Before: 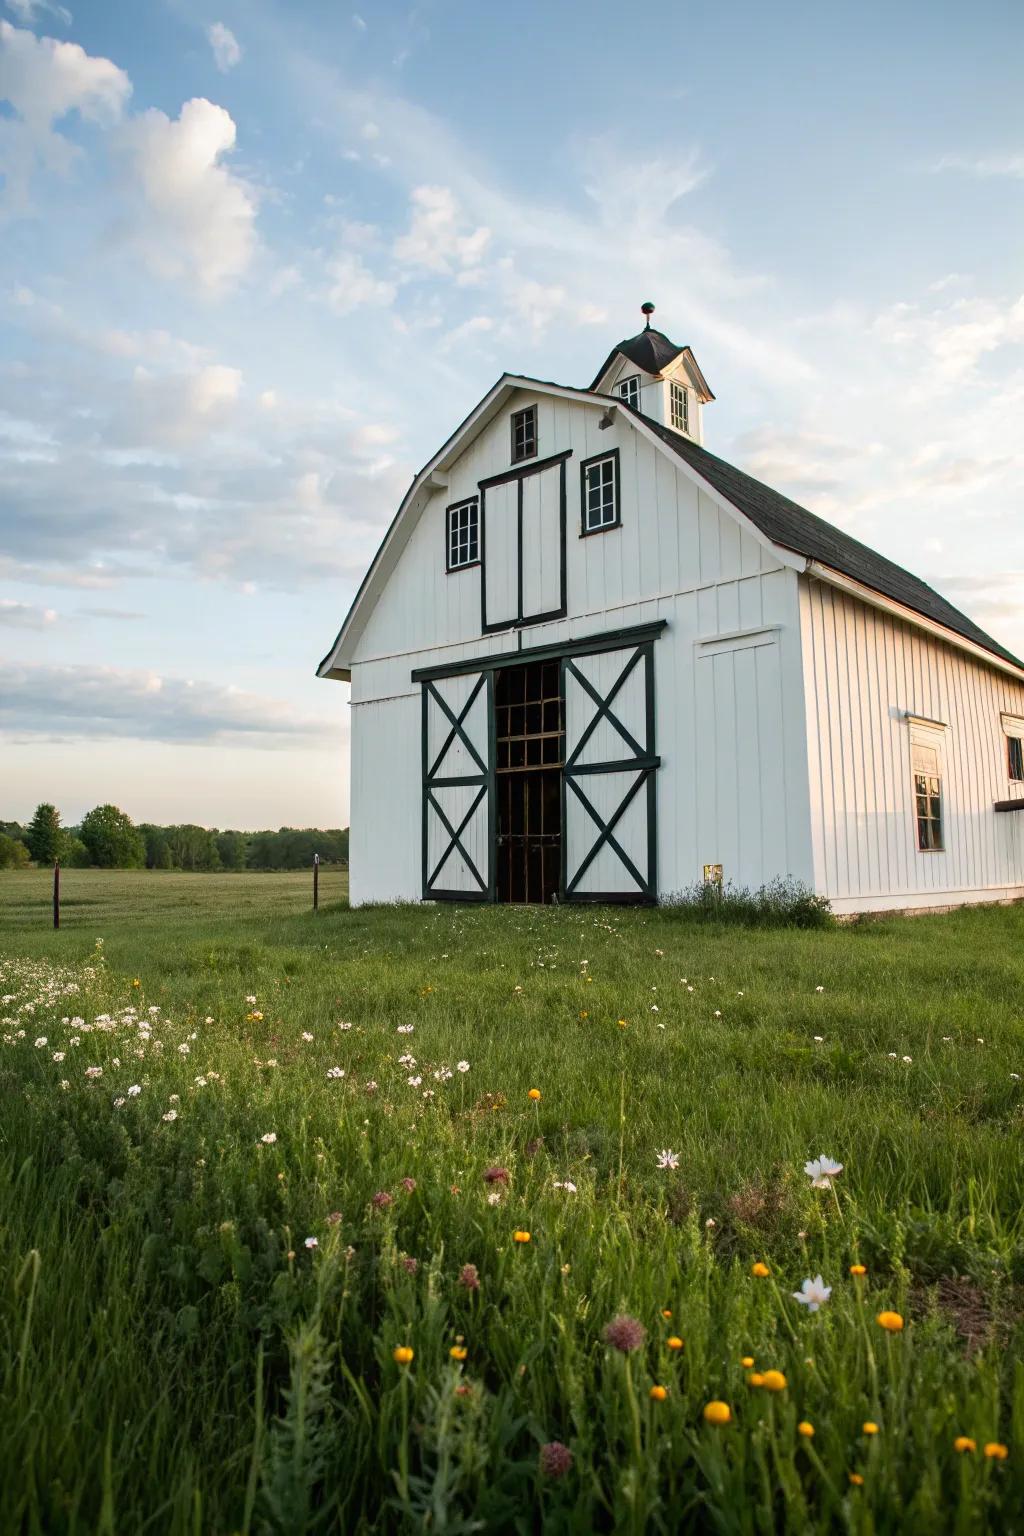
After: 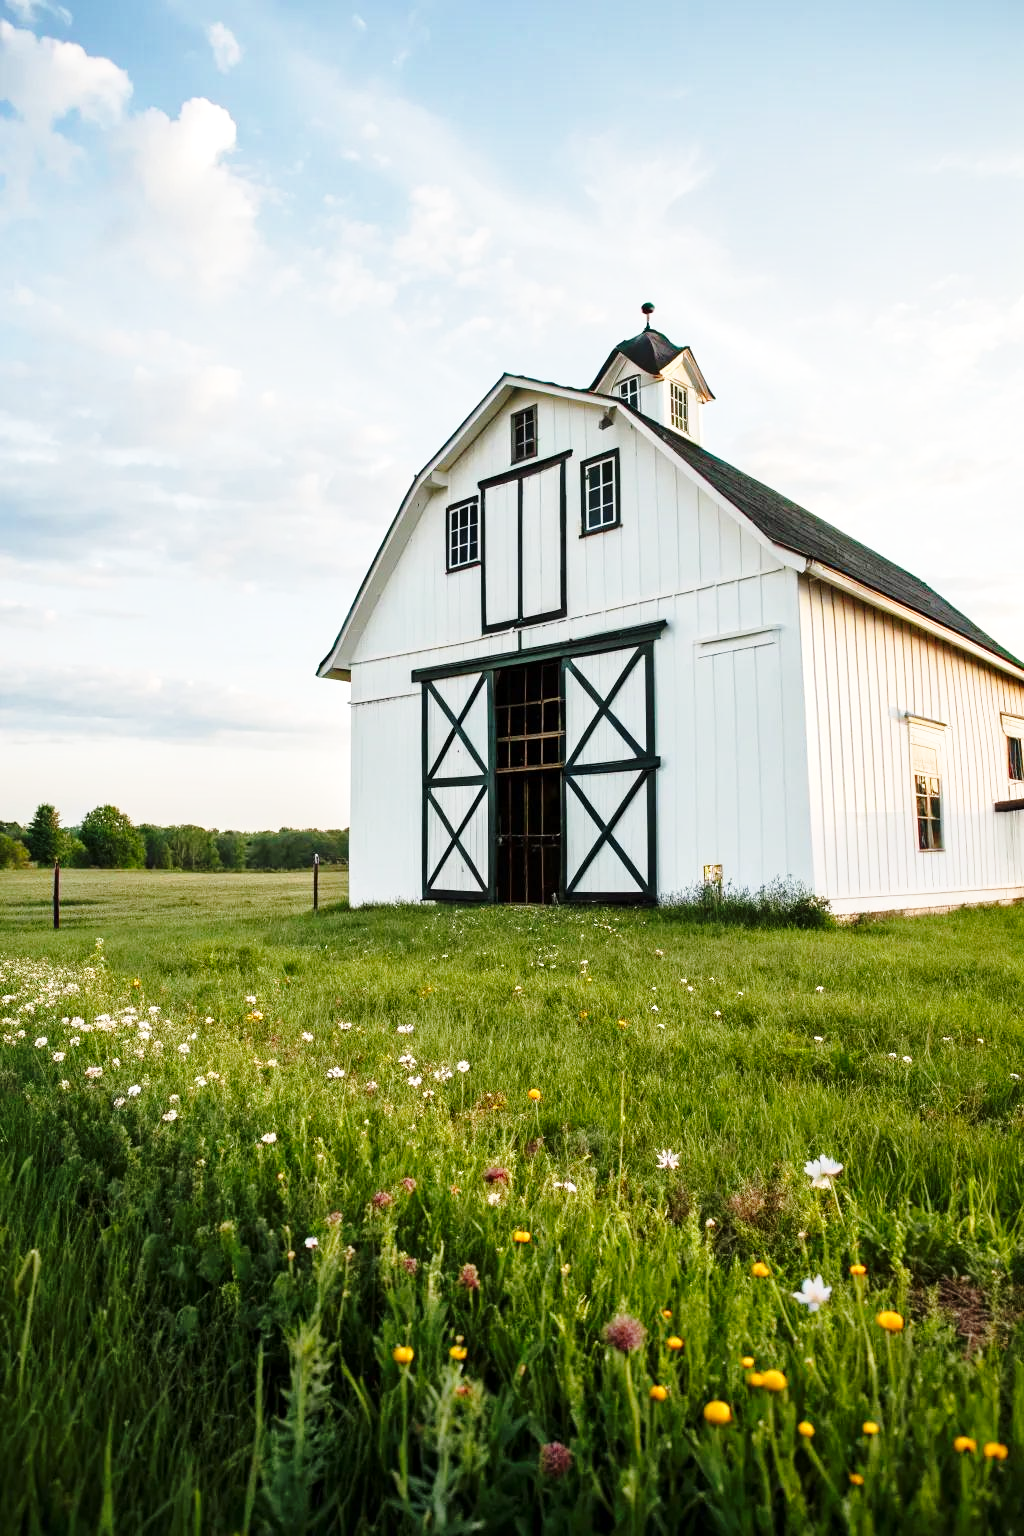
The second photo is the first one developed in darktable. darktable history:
base curve: curves: ch0 [(0, 0) (0.028, 0.03) (0.121, 0.232) (0.46, 0.748) (0.859, 0.968) (1, 1)], preserve colors none
local contrast: mode bilateral grid, contrast 20, coarseness 50, detail 120%, midtone range 0.2
color balance: contrast fulcrum 17.78%
